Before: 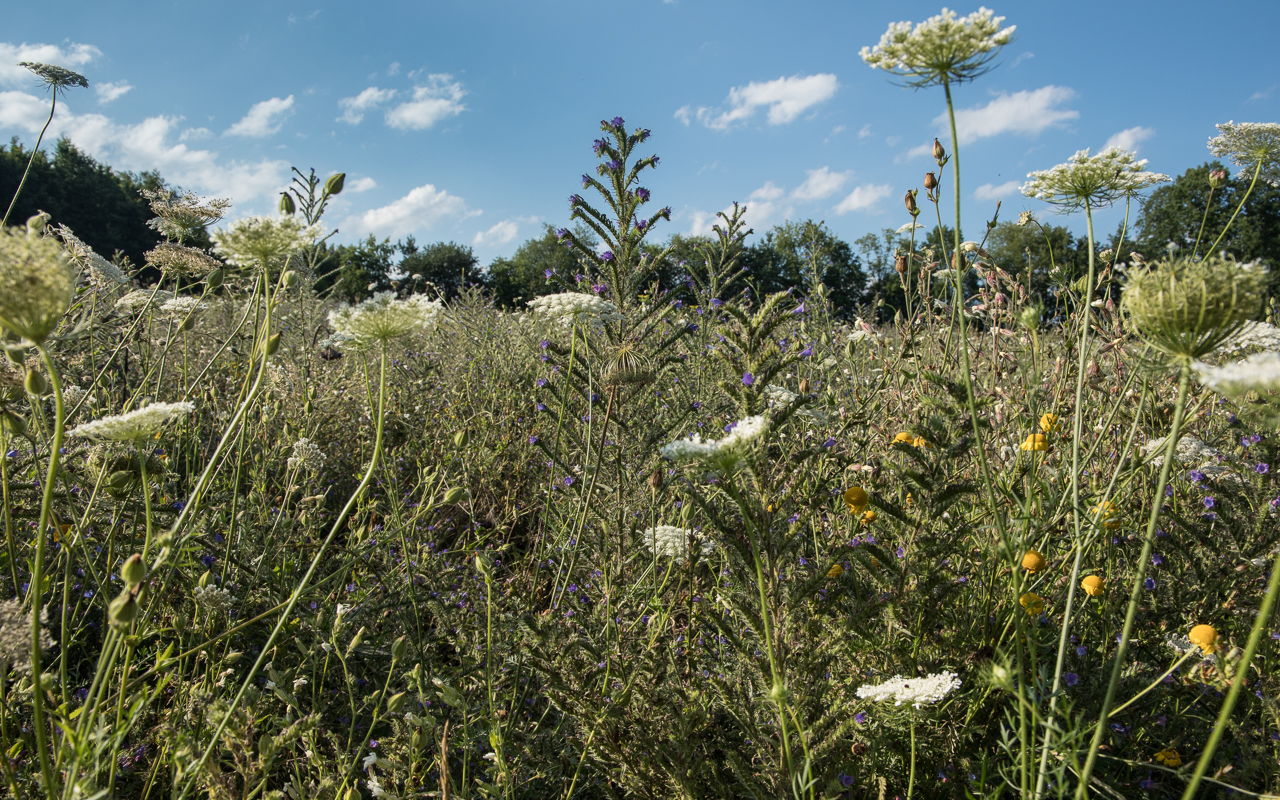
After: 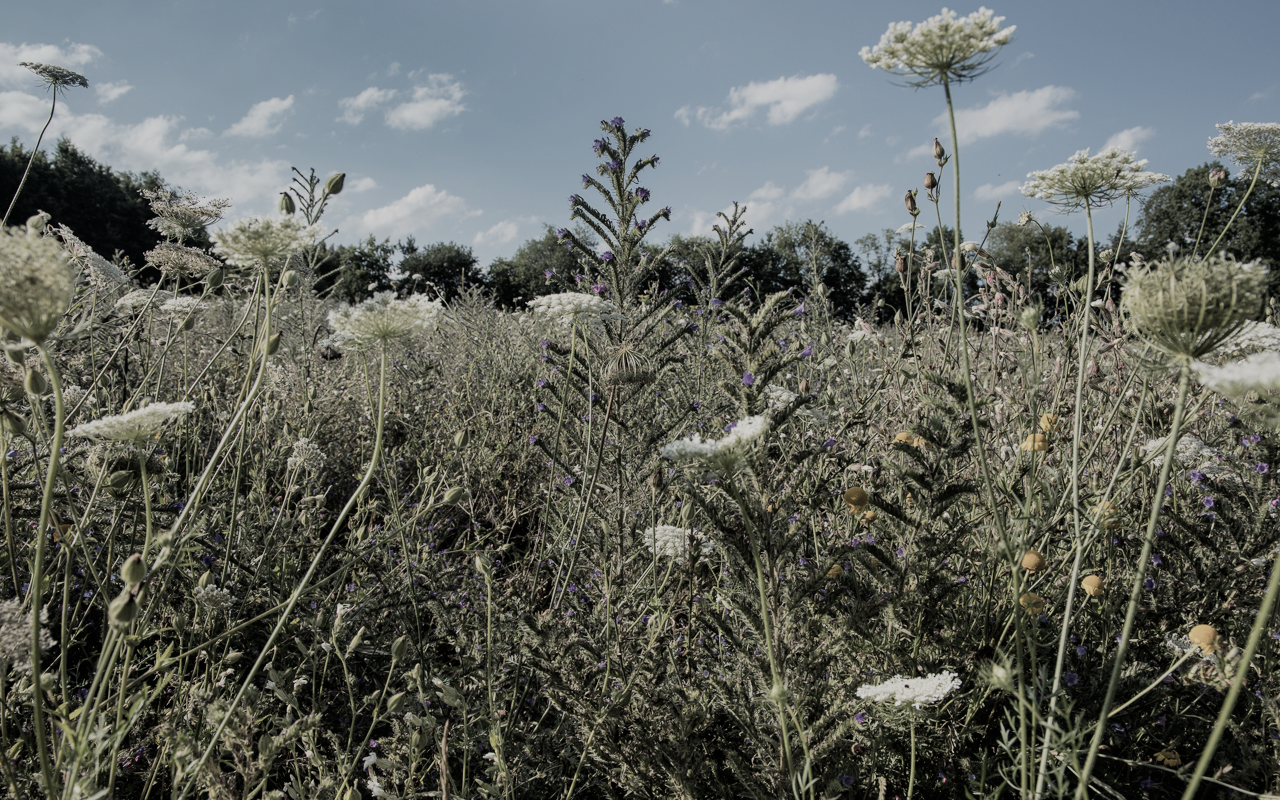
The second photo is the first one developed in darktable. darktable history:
filmic rgb: black relative exposure -7.65 EV, white relative exposure 4.56 EV, hardness 3.61
color zones: curves: ch0 [(0, 0.6) (0.129, 0.508) (0.193, 0.483) (0.429, 0.5) (0.571, 0.5) (0.714, 0.5) (0.857, 0.5) (1, 0.6)]; ch1 [(0, 0.481) (0.112, 0.245) (0.213, 0.223) (0.429, 0.233) (0.571, 0.231) (0.683, 0.242) (0.857, 0.296) (1, 0.481)]
